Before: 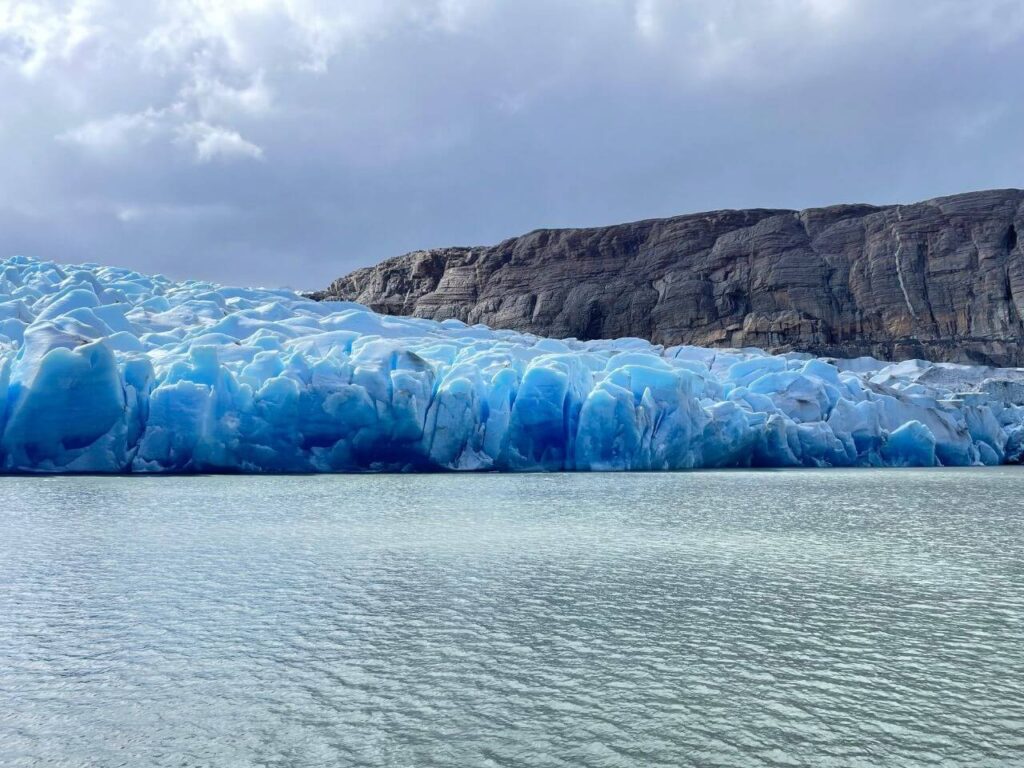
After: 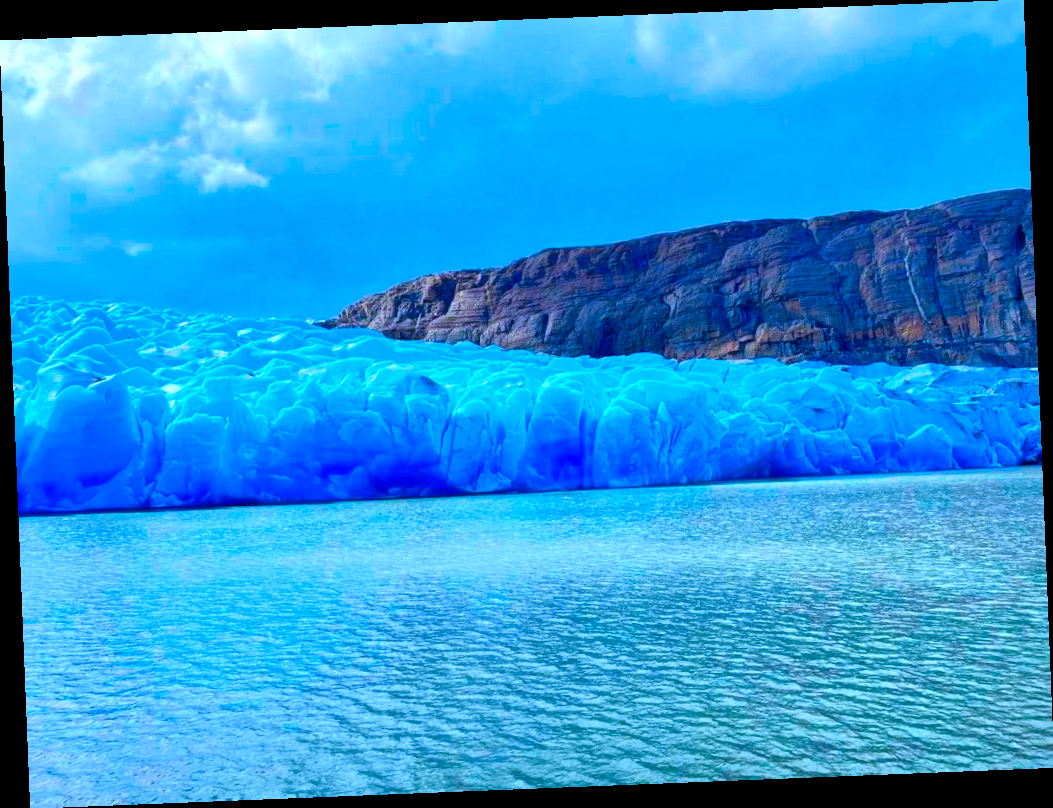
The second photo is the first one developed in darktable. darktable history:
rotate and perspective: rotation -2.29°, automatic cropping off
white balance: red 0.984, blue 1.059
color correction: saturation 3
local contrast: mode bilateral grid, contrast 20, coarseness 50, detail 120%, midtone range 0.2
